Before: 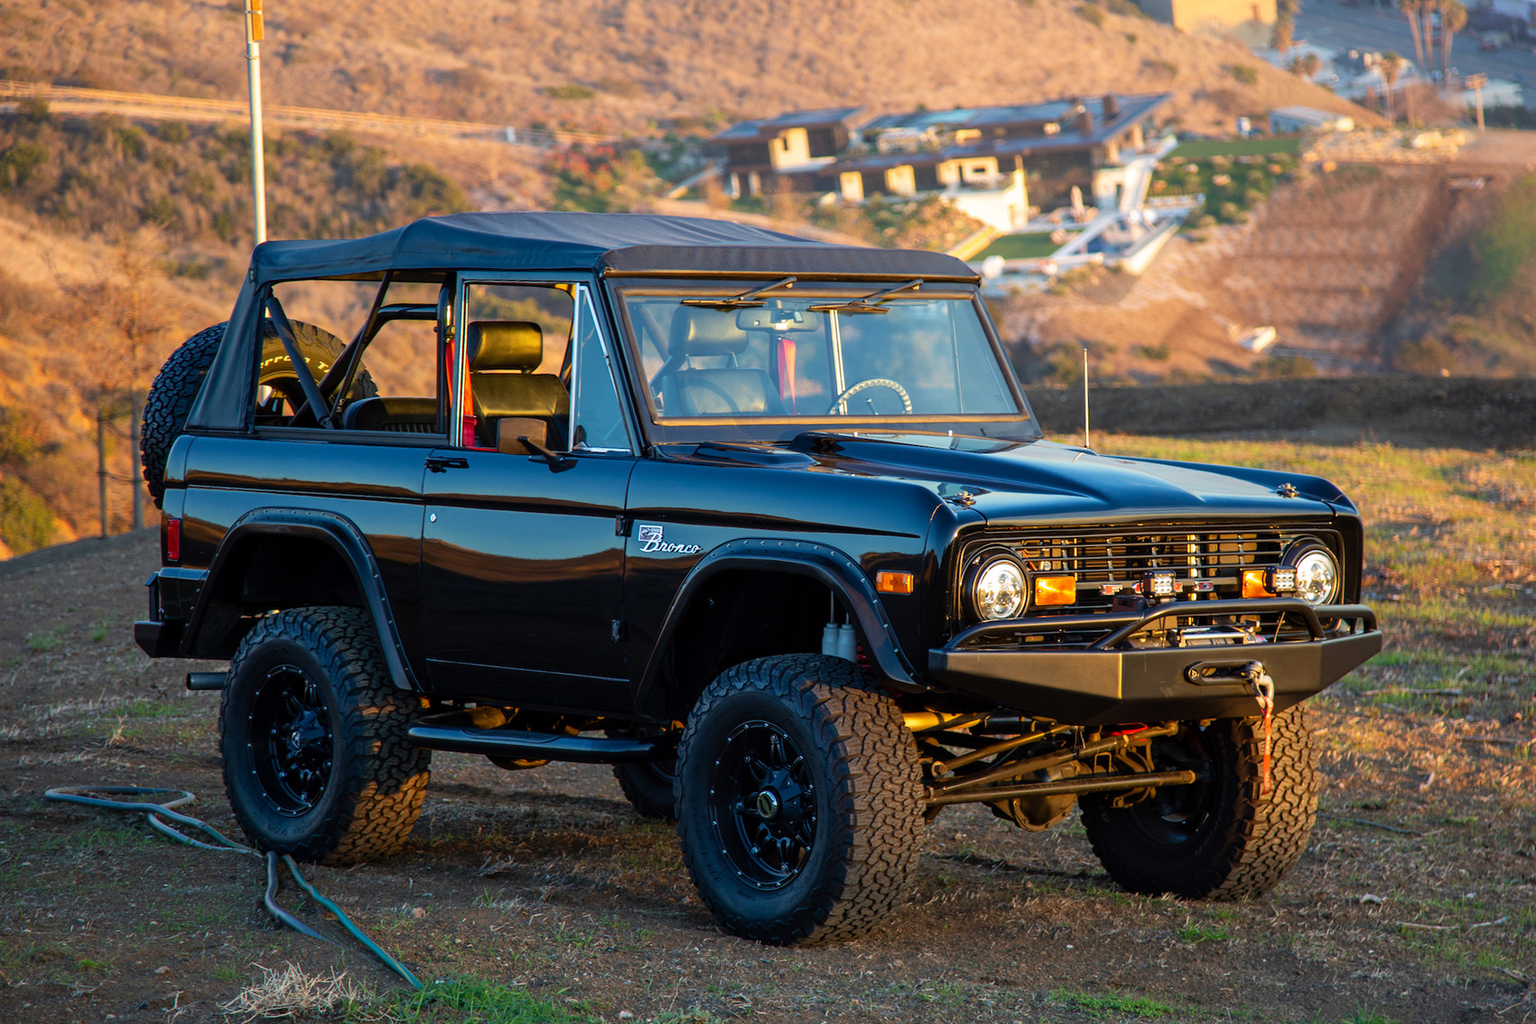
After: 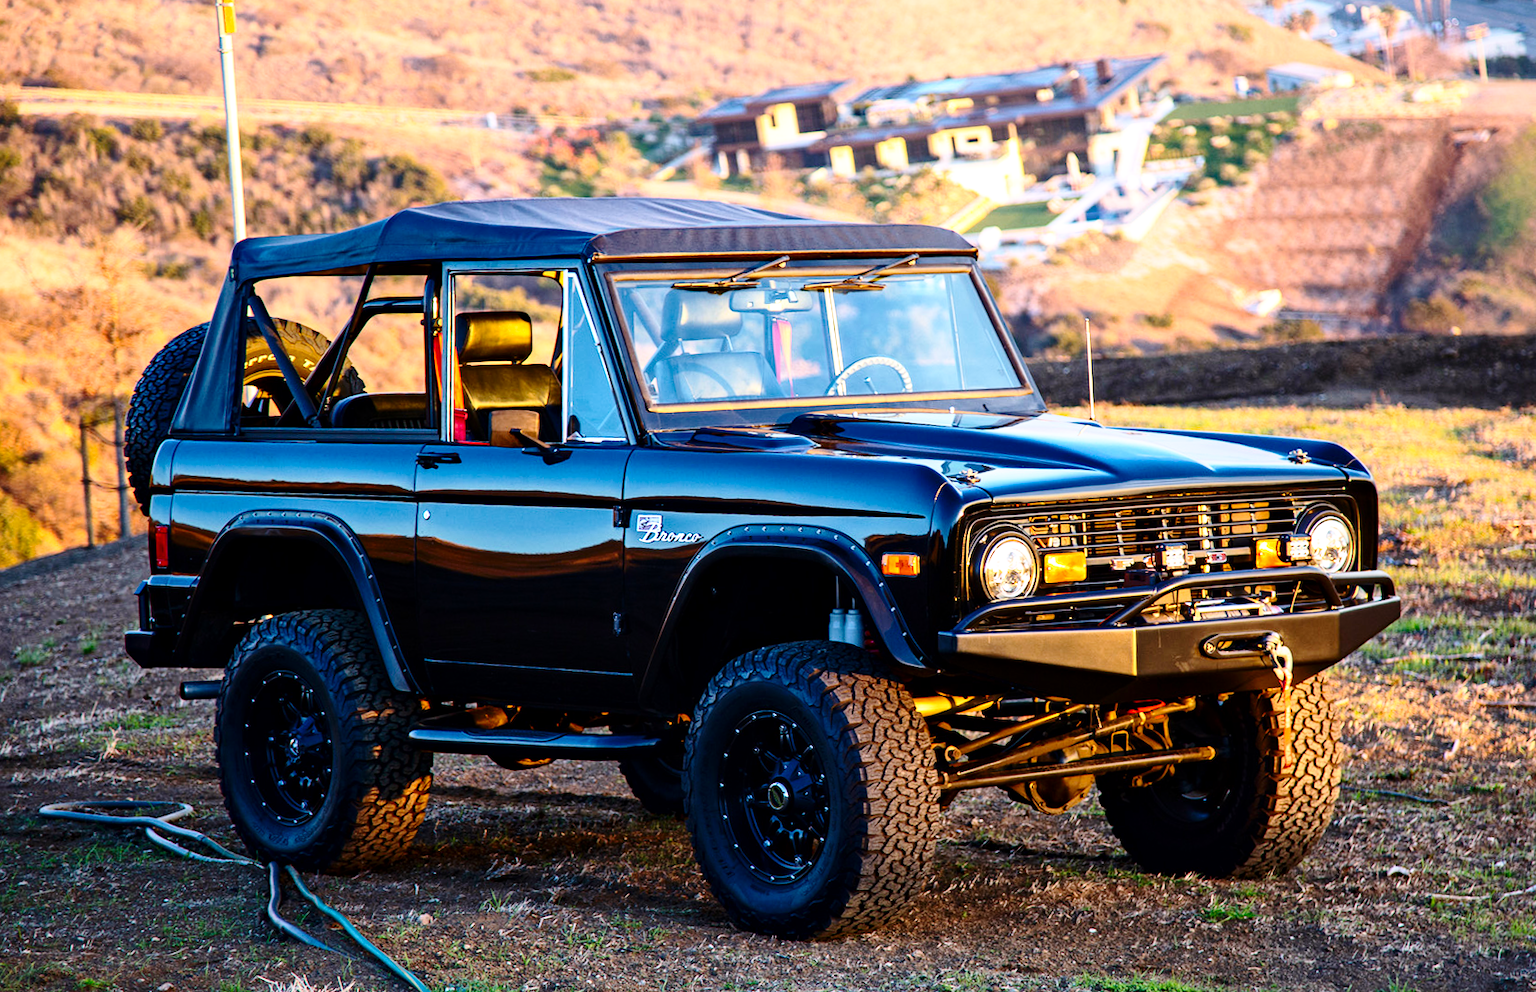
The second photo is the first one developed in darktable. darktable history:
contrast brightness saturation: contrast 0.22
haze removal: compatibility mode true, adaptive false
base curve: curves: ch0 [(0, 0) (0.028, 0.03) (0.121, 0.232) (0.46, 0.748) (0.859, 0.968) (1, 1)], preserve colors none
rotate and perspective: rotation -2°, crop left 0.022, crop right 0.978, crop top 0.049, crop bottom 0.951
white balance: red 1.05, blue 1.072
local contrast: mode bilateral grid, contrast 20, coarseness 50, detail 120%, midtone range 0.2
